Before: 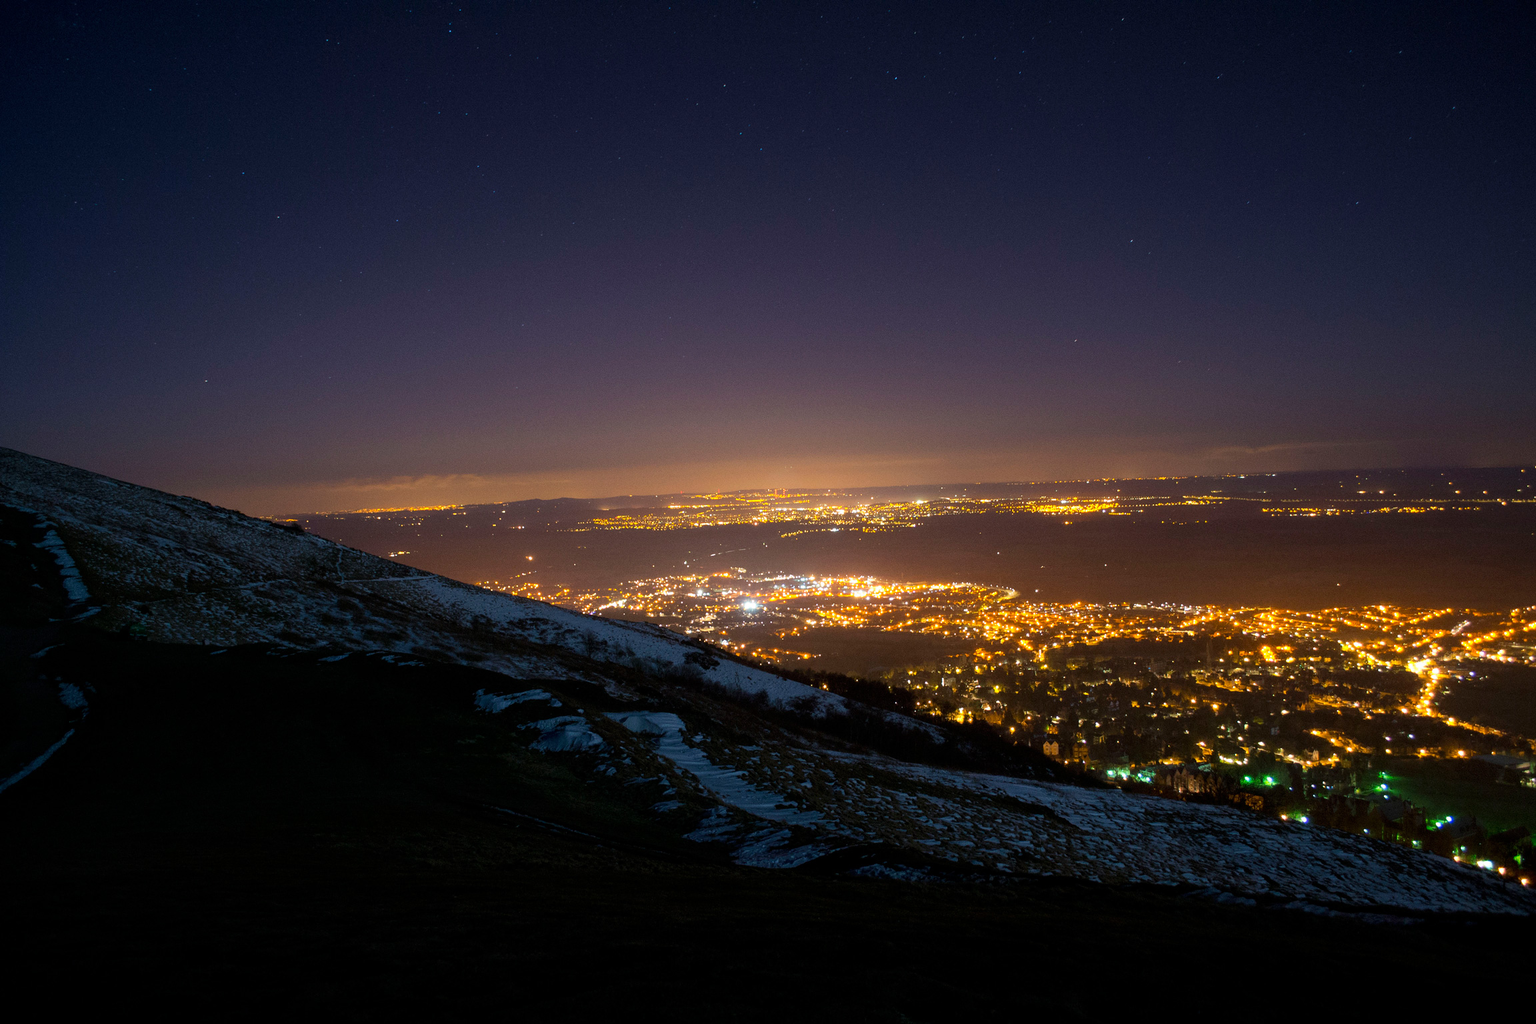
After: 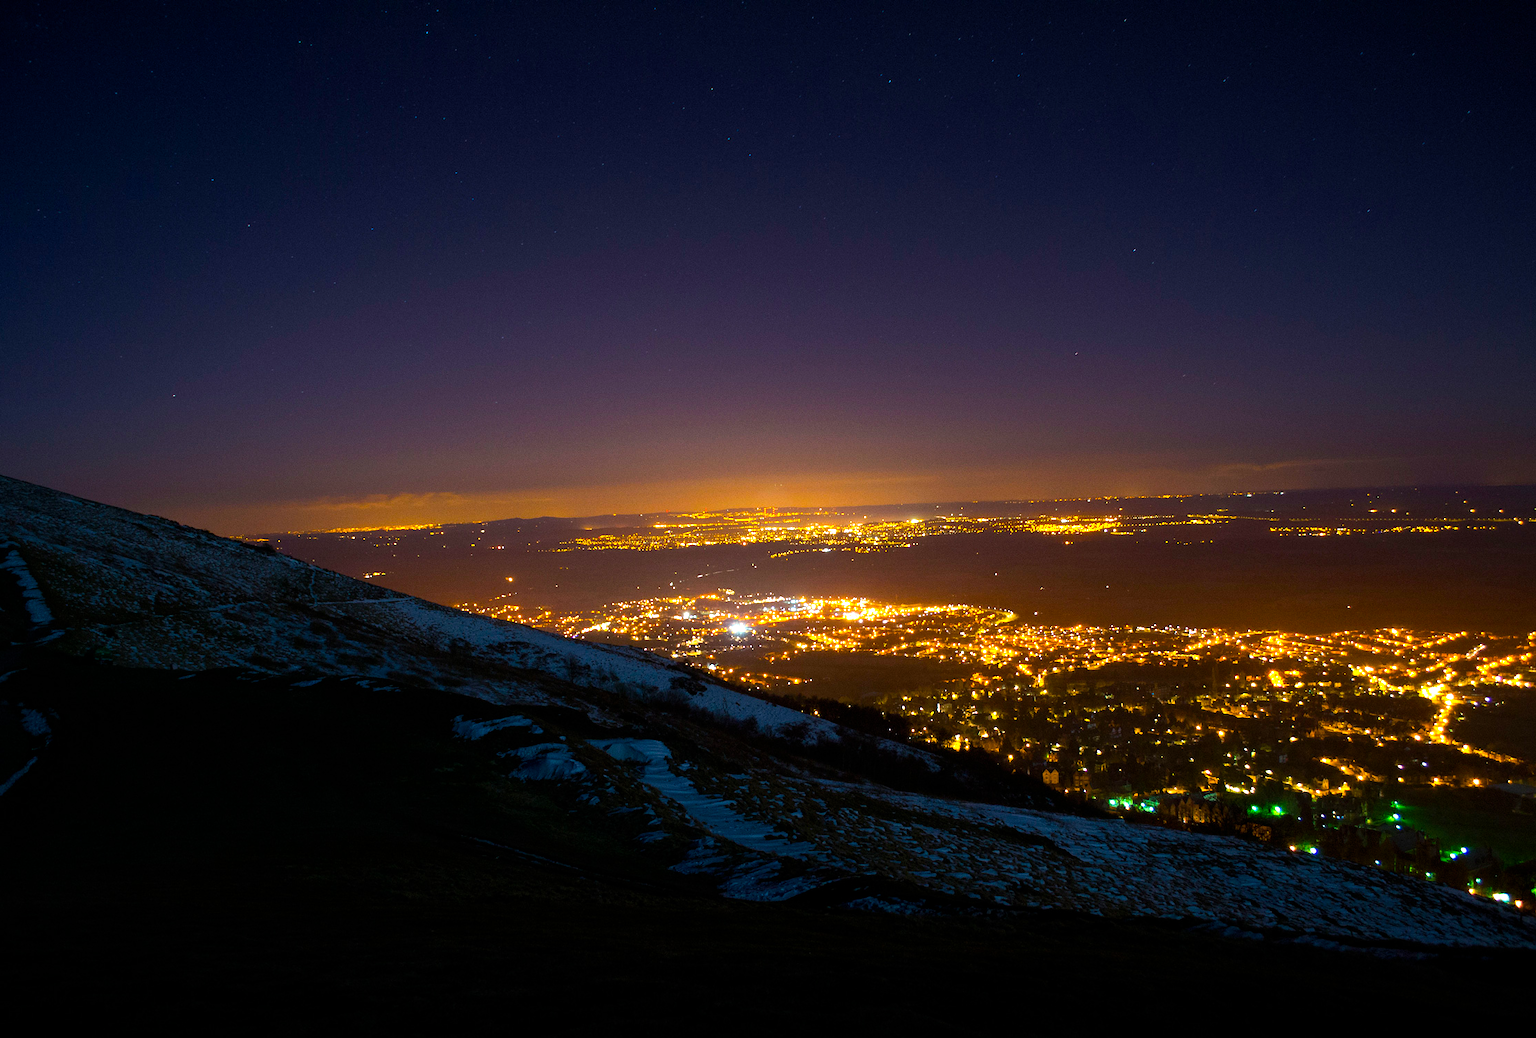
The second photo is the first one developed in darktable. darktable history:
crop and rotate: left 2.536%, right 1.107%, bottom 2.246%
color balance rgb: linear chroma grading › global chroma 9%, perceptual saturation grading › global saturation 36%, perceptual brilliance grading › global brilliance 15%, perceptual brilliance grading › shadows -35%, global vibrance 15%
